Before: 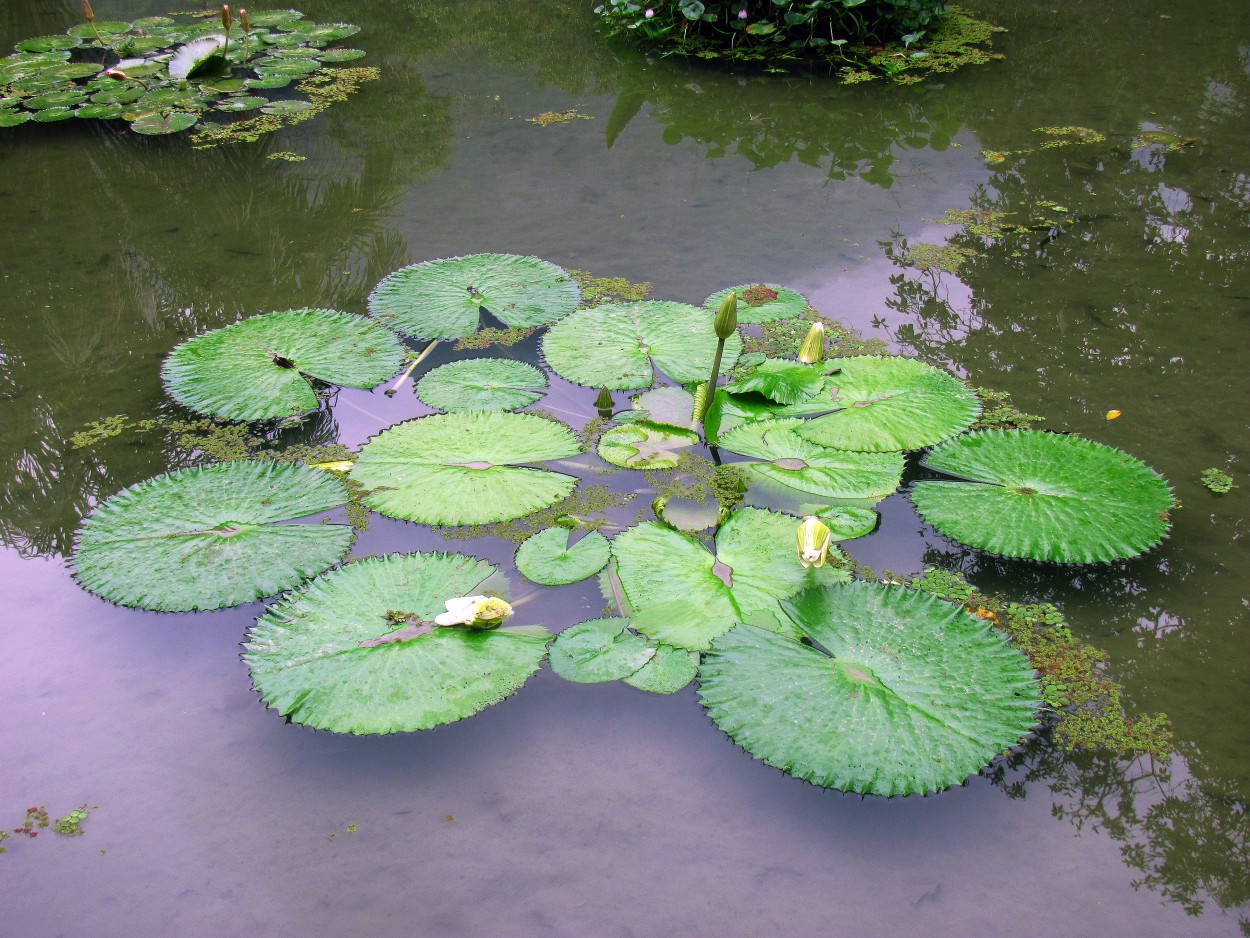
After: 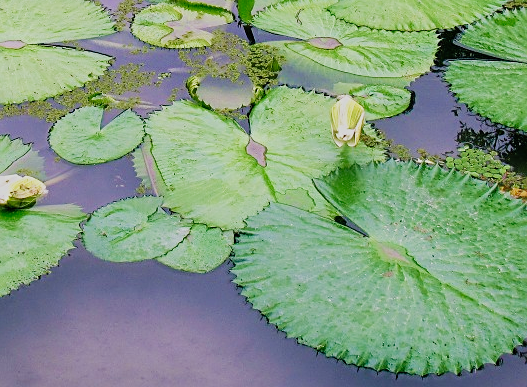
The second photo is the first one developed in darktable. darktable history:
sharpen: on, module defaults
velvia: strength 39.68%
crop: left 37.326%, top 44.925%, right 20.478%, bottom 13.806%
filmic rgb: black relative exposure -7.65 EV, white relative exposure 4.56 EV, hardness 3.61, preserve chrominance no, color science v5 (2021)
